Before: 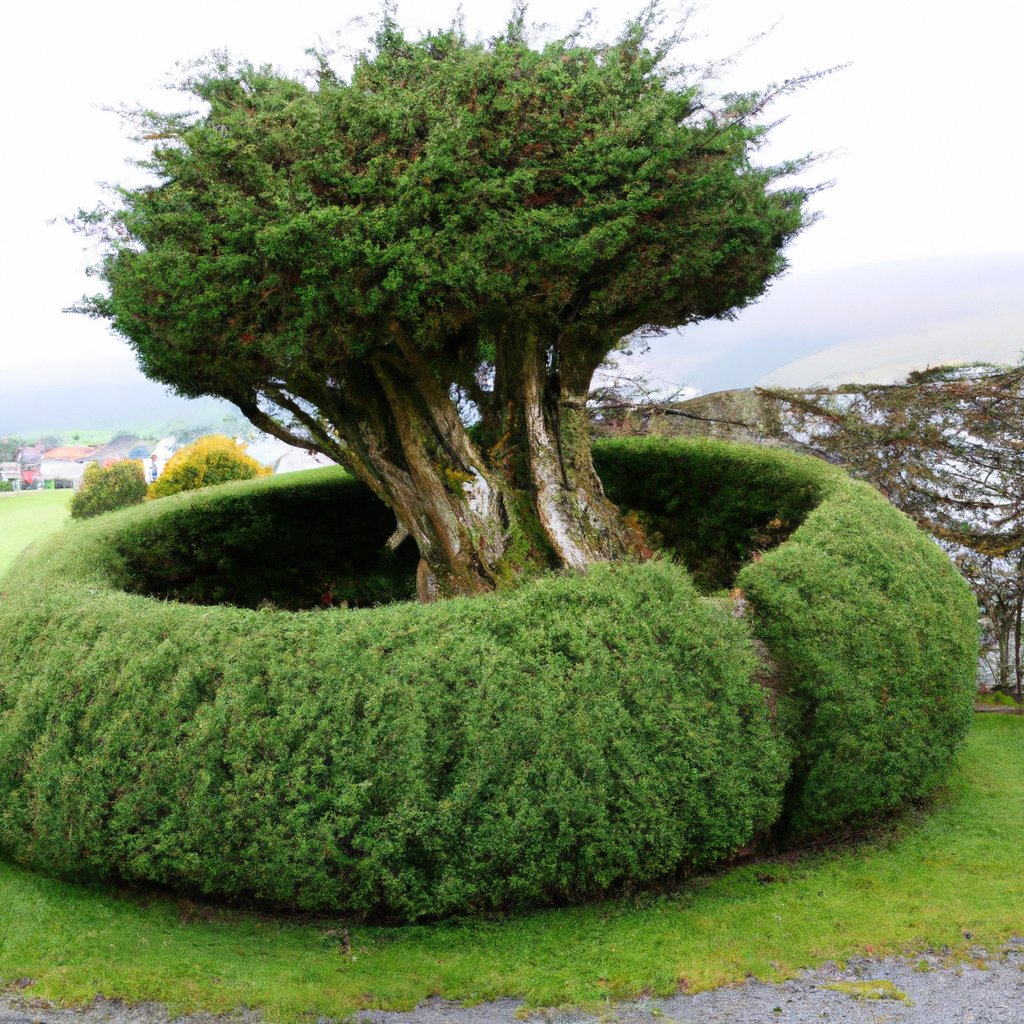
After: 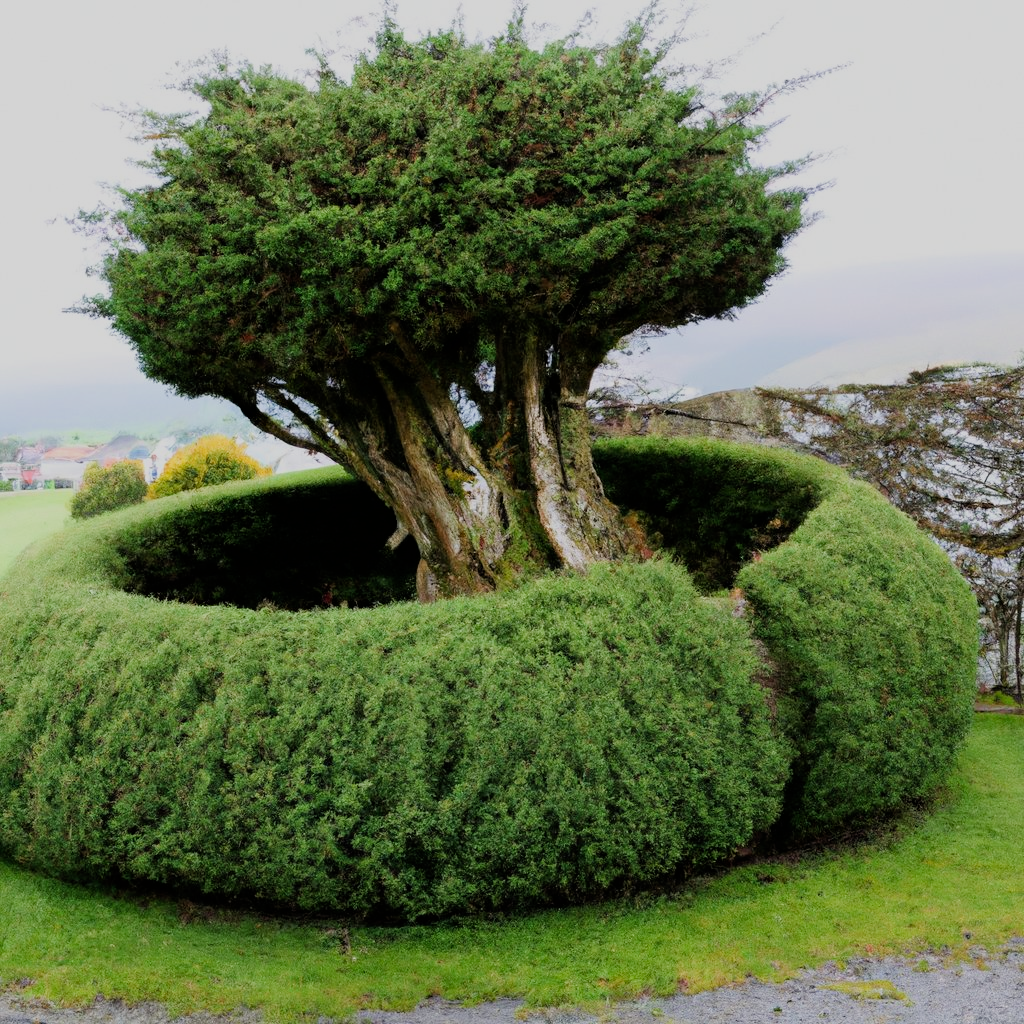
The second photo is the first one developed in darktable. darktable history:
haze removal: compatibility mode true, adaptive false
filmic rgb: black relative exposure -7.65 EV, white relative exposure 4.56 EV, hardness 3.61
